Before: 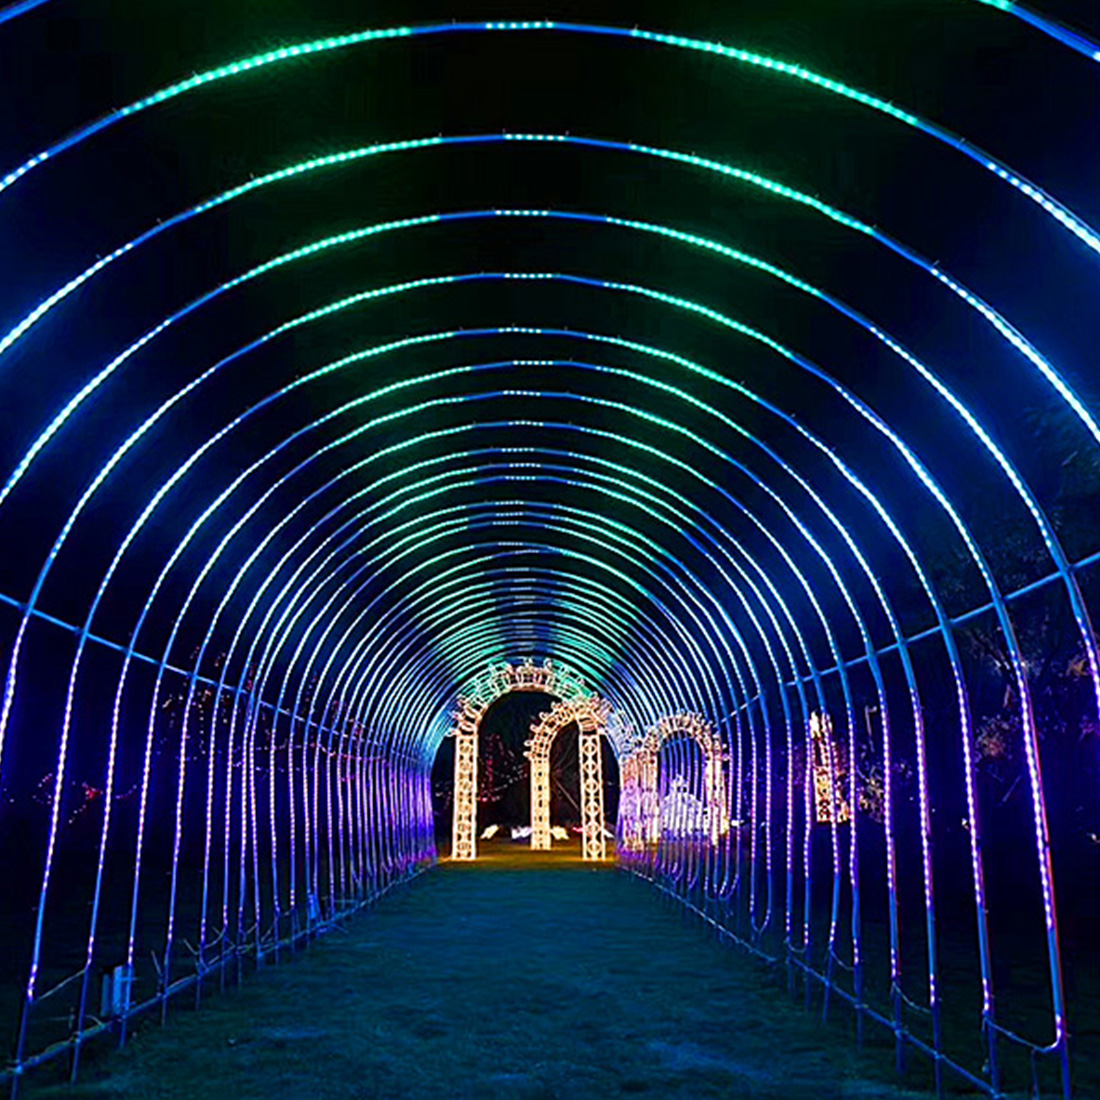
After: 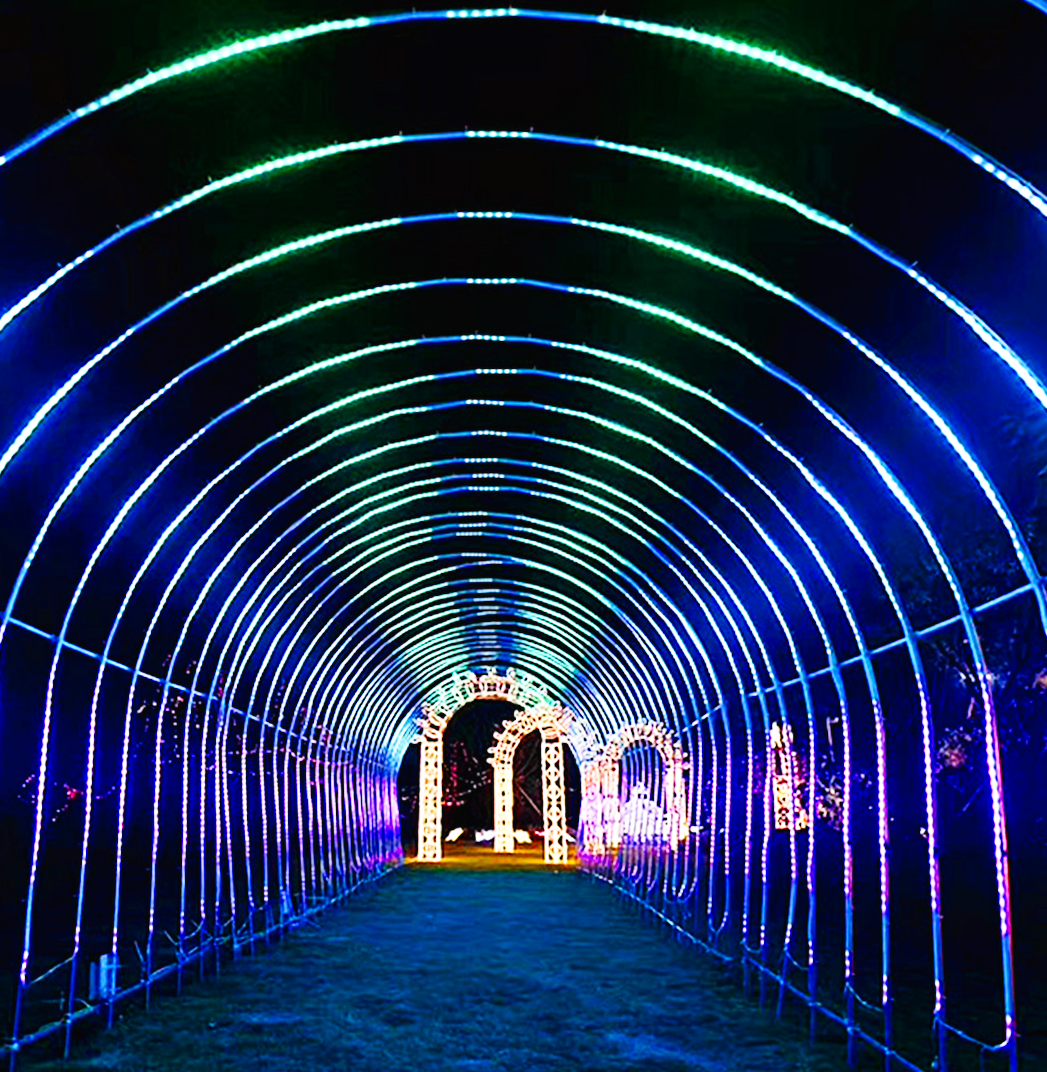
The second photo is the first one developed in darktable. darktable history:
rotate and perspective: rotation 0.074°, lens shift (vertical) 0.096, lens shift (horizontal) -0.041, crop left 0.043, crop right 0.952, crop top 0.024, crop bottom 0.979
base curve: curves: ch0 [(0, 0.003) (0.001, 0.002) (0.006, 0.004) (0.02, 0.022) (0.048, 0.086) (0.094, 0.234) (0.162, 0.431) (0.258, 0.629) (0.385, 0.8) (0.548, 0.918) (0.751, 0.988) (1, 1)], preserve colors none
